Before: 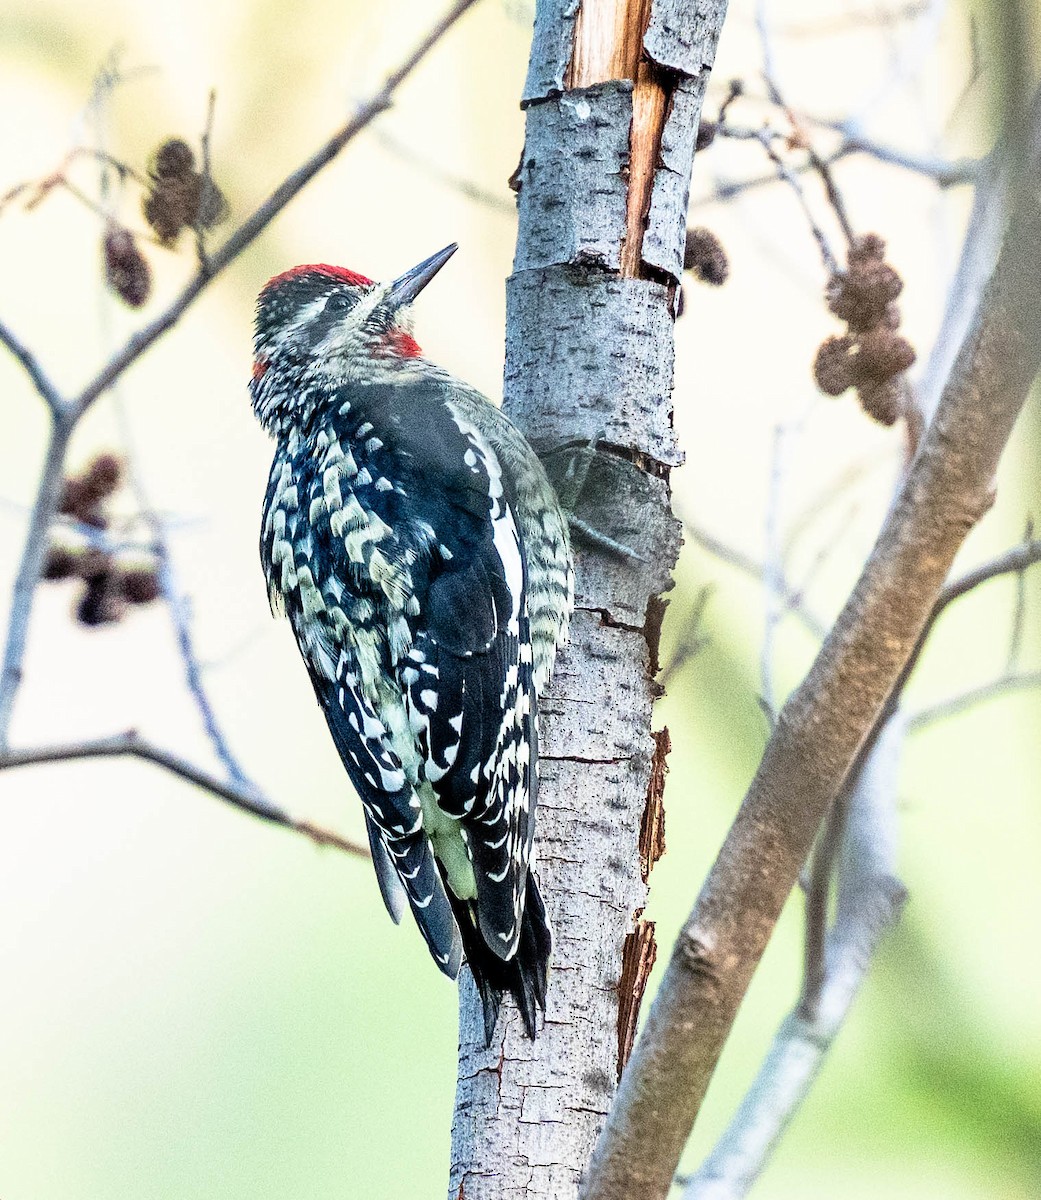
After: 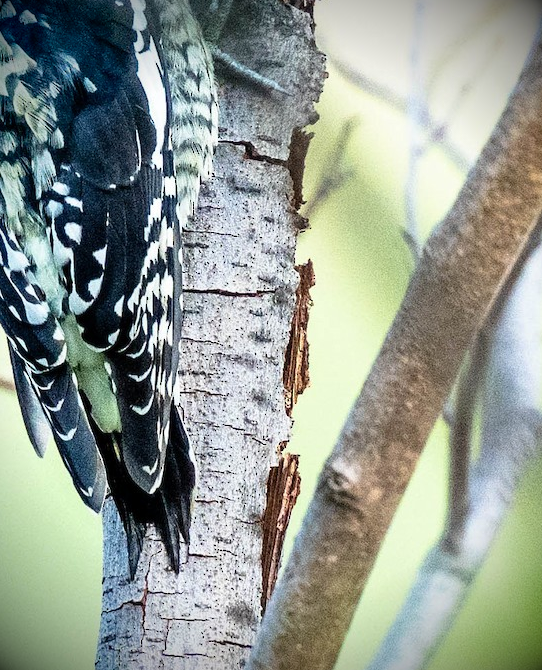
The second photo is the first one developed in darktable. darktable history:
vignetting: brightness -0.985, saturation 0.5
crop: left 34.204%, top 38.958%, right 13.636%, bottom 5.177%
